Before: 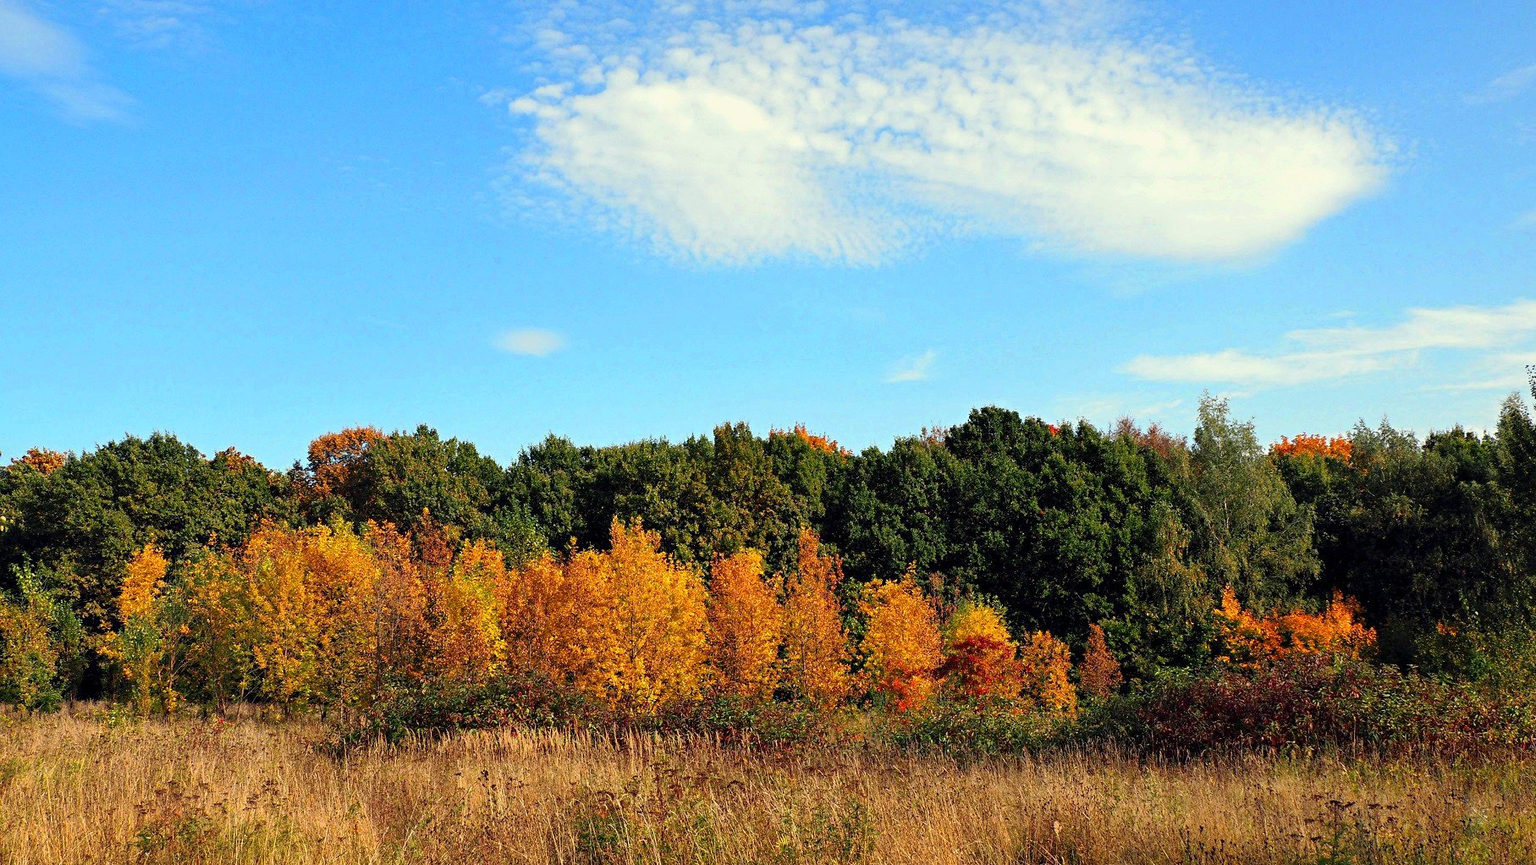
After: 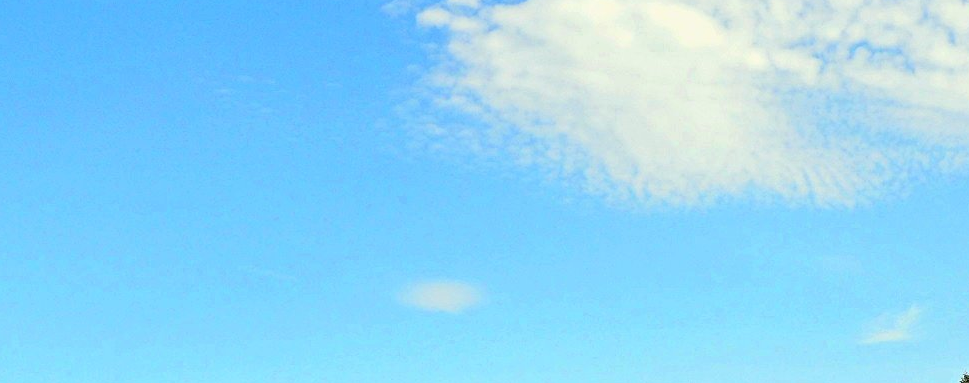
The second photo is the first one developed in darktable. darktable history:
crop: left 10.239%, top 10.594%, right 36.32%, bottom 51.899%
